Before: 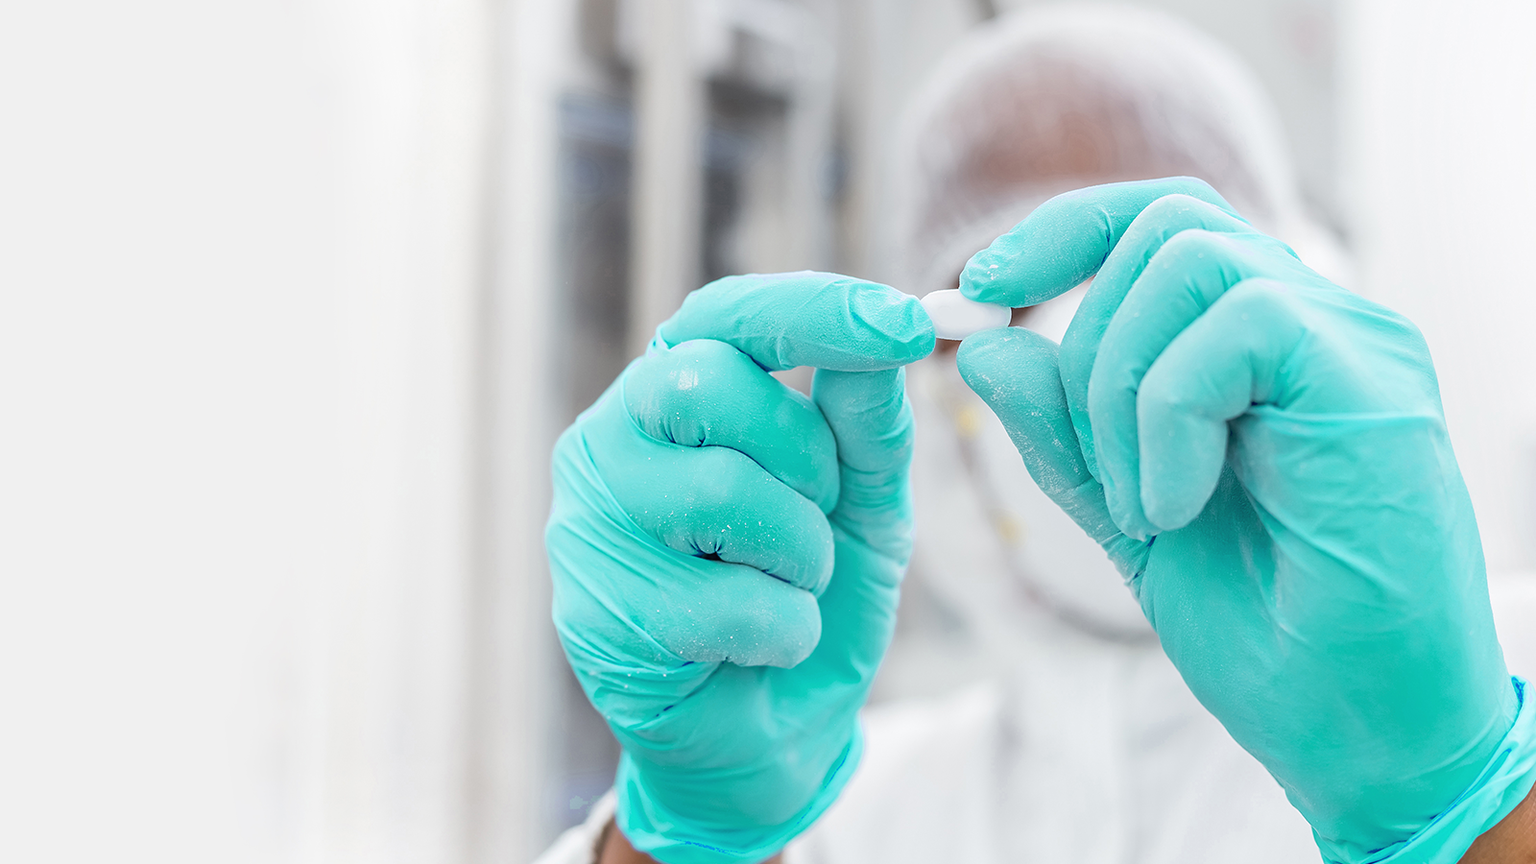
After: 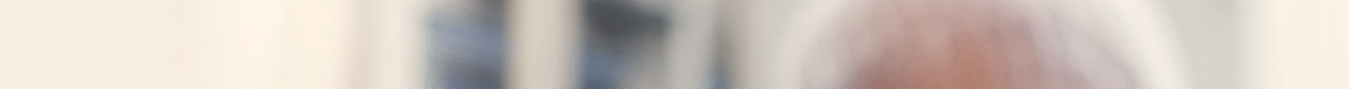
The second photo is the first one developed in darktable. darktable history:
crop and rotate: left 9.644%, top 9.491%, right 6.021%, bottom 80.509%
color balance rgb: shadows lift › chroma 3%, shadows lift › hue 240.84°, highlights gain › chroma 3%, highlights gain › hue 73.2°, global offset › luminance -0.5%, perceptual saturation grading › global saturation 20%, perceptual saturation grading › highlights -25%, perceptual saturation grading › shadows 50%, global vibrance 25.26%
